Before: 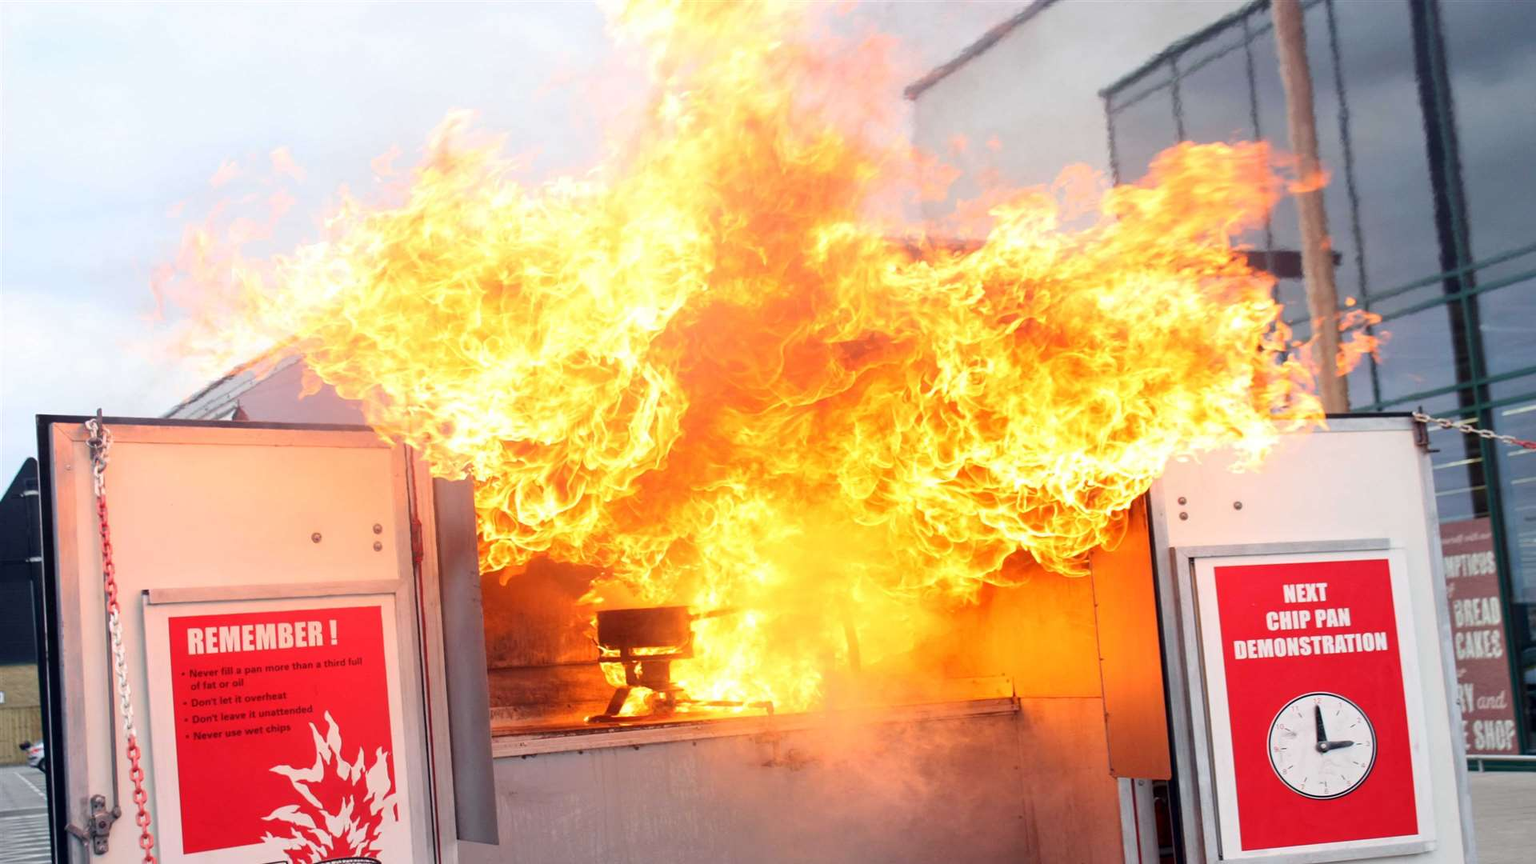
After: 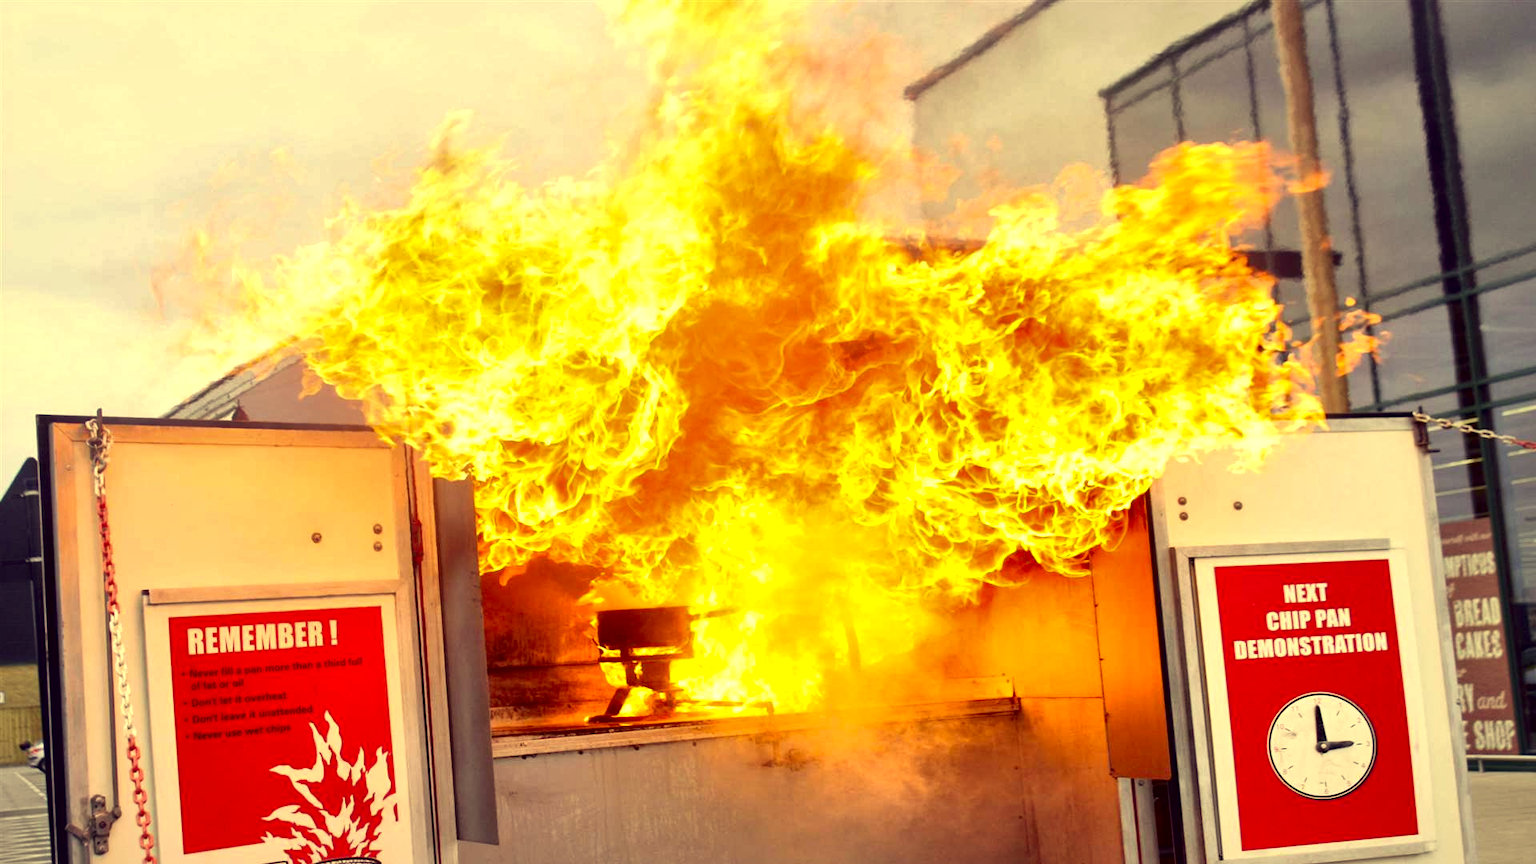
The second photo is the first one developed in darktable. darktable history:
color correction: highlights a* -0.368, highlights b* 39.58, shadows a* 9.45, shadows b* -0.869
local contrast: mode bilateral grid, contrast 70, coarseness 75, detail 180%, midtone range 0.2
